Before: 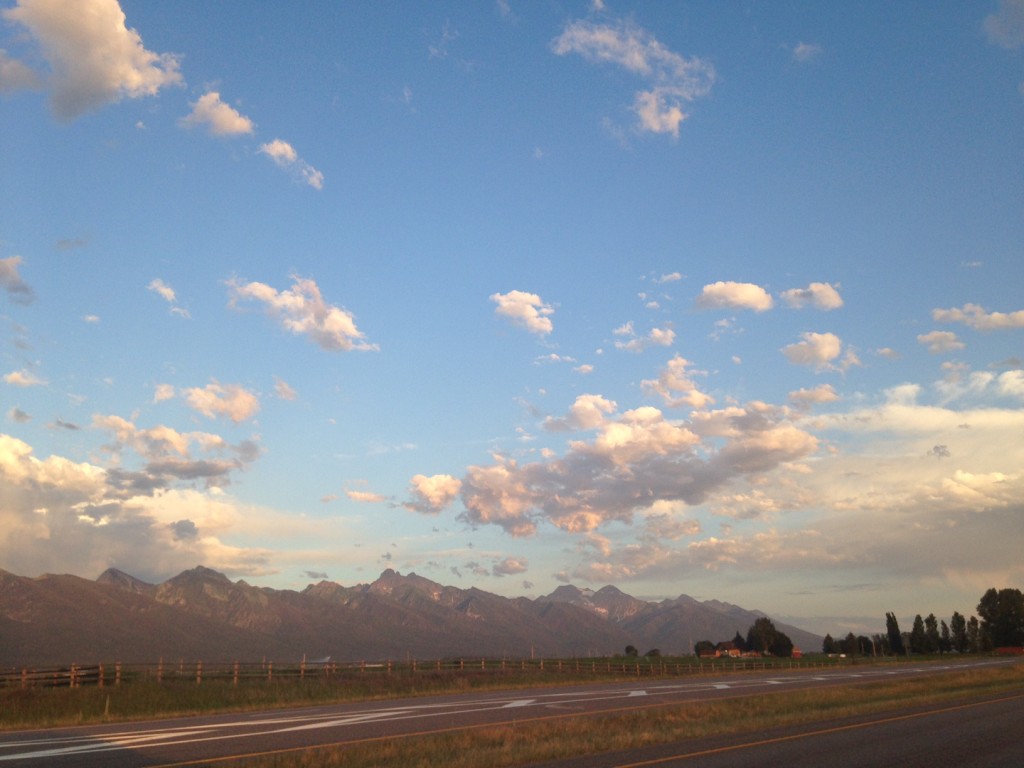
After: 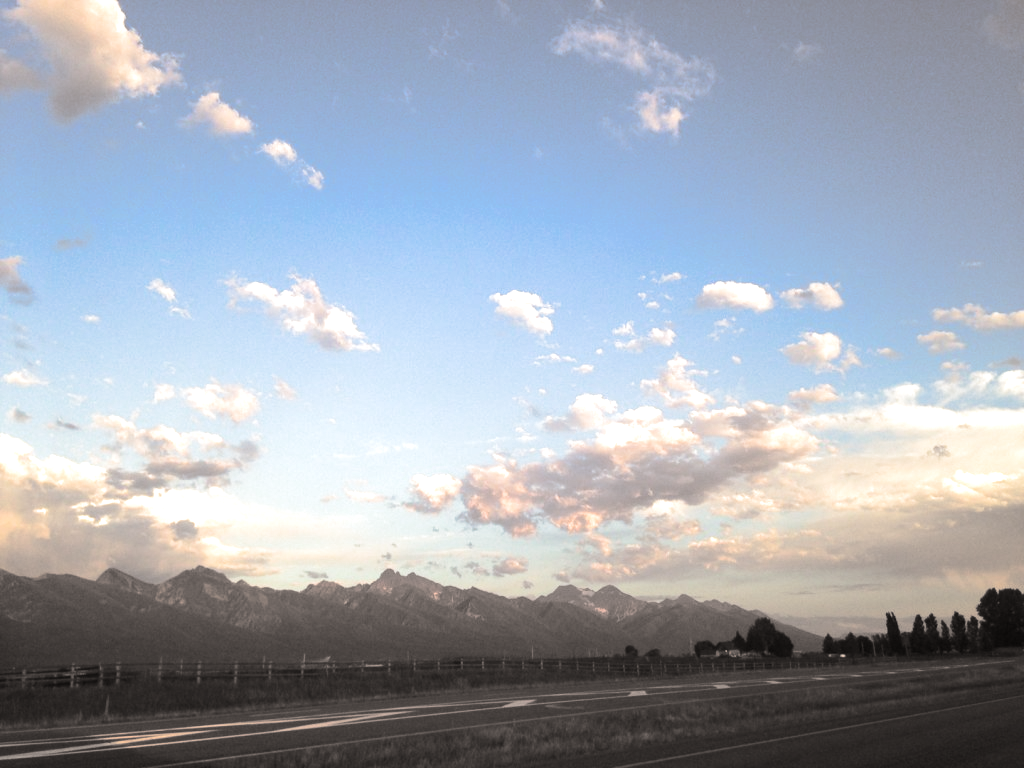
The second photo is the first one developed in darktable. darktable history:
split-toning: shadows › hue 26°, shadows › saturation 0.09, highlights › hue 40°, highlights › saturation 0.18, balance -63, compress 0%
tone equalizer: -8 EV -0.75 EV, -7 EV -0.7 EV, -6 EV -0.6 EV, -5 EV -0.4 EV, -3 EV 0.4 EV, -2 EV 0.6 EV, -1 EV 0.7 EV, +0 EV 0.75 EV, edges refinement/feathering 500, mask exposure compensation -1.57 EV, preserve details no
